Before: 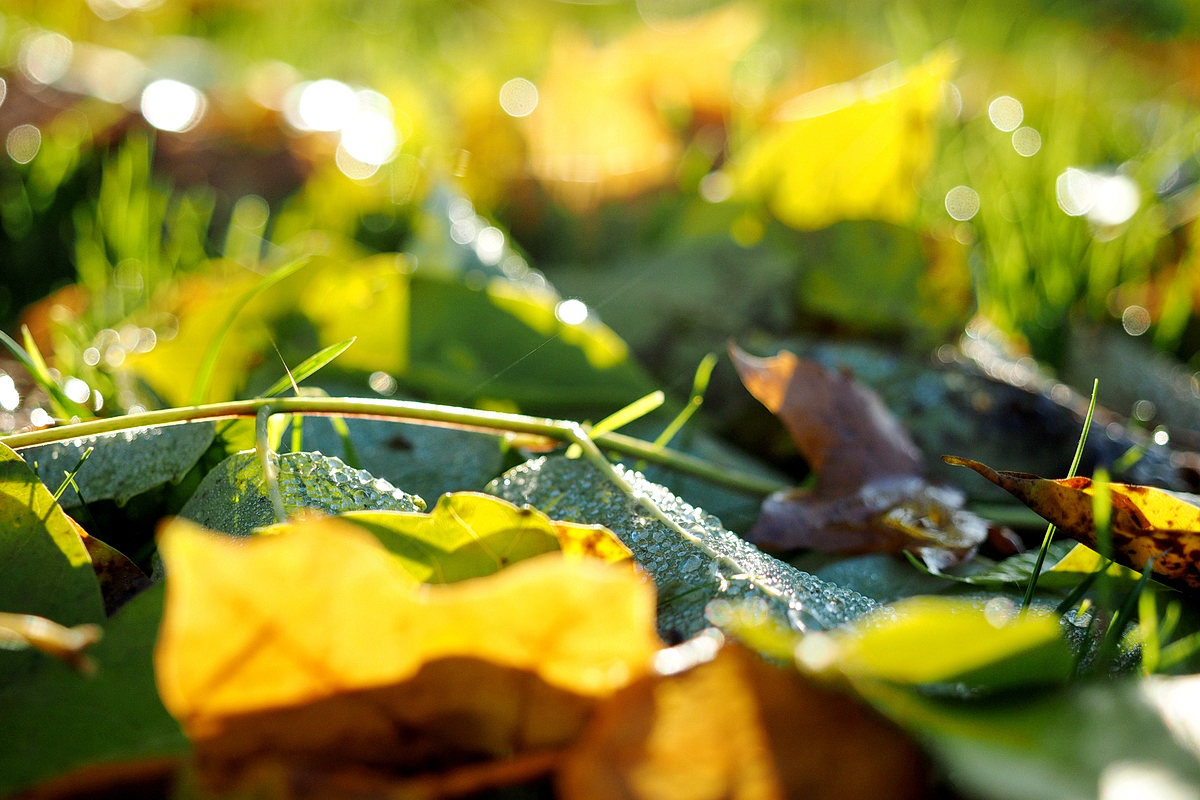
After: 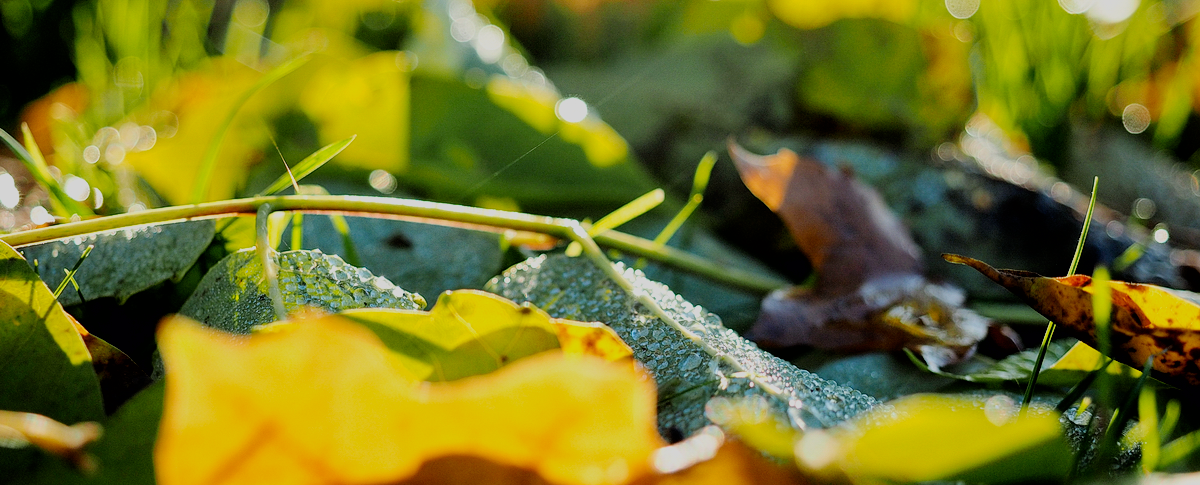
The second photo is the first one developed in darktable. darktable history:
filmic rgb: black relative exposure -7.65 EV, white relative exposure 4.56 EV, hardness 3.61, color science v6 (2022)
crop and rotate: top 25.357%, bottom 13.942%
